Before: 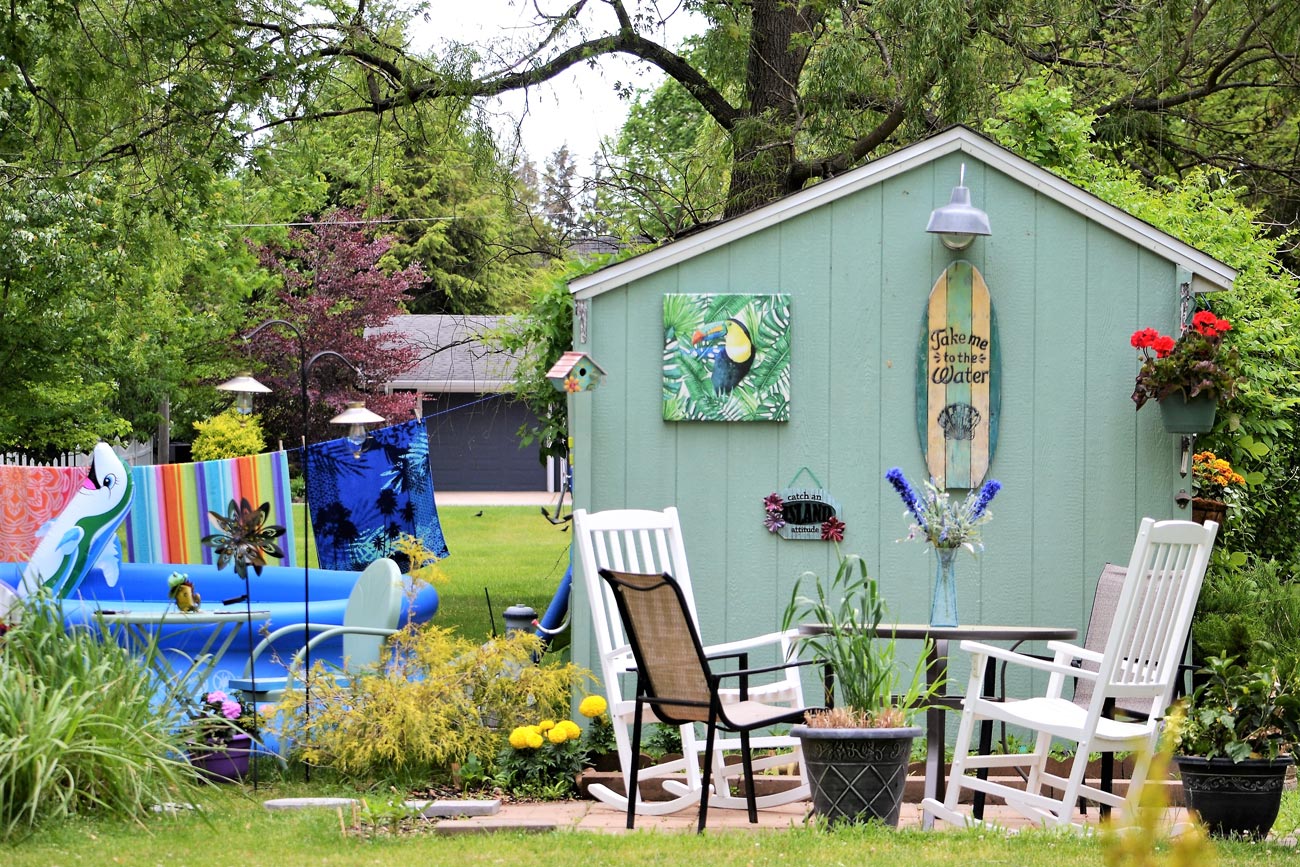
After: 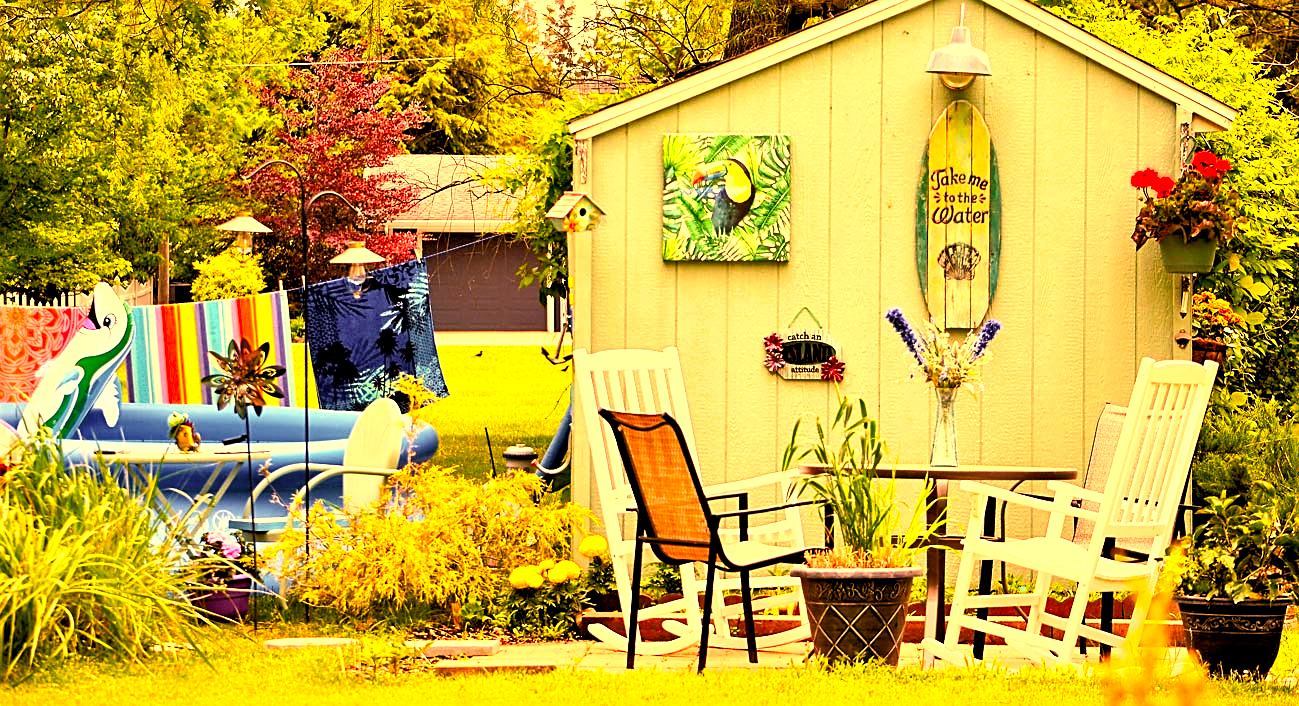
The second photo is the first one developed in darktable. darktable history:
exposure: black level correction 0.008, exposure 0.979 EV, compensate highlight preservation false
crop and rotate: top 18.507%
shadows and highlights: shadows 32, highlights -32, soften with gaussian
color zones: curves: ch1 [(0.25, 0.61) (0.75, 0.248)]
tone equalizer: on, module defaults
sharpen: on, module defaults
white balance: red 1.467, blue 0.684
color balance rgb: linear chroma grading › shadows -8%, linear chroma grading › global chroma 10%, perceptual saturation grading › global saturation 2%, perceptual saturation grading › highlights -2%, perceptual saturation grading › mid-tones 4%, perceptual saturation grading › shadows 8%, perceptual brilliance grading › global brilliance 2%, perceptual brilliance grading › highlights -4%, global vibrance 16%, saturation formula JzAzBz (2021)
